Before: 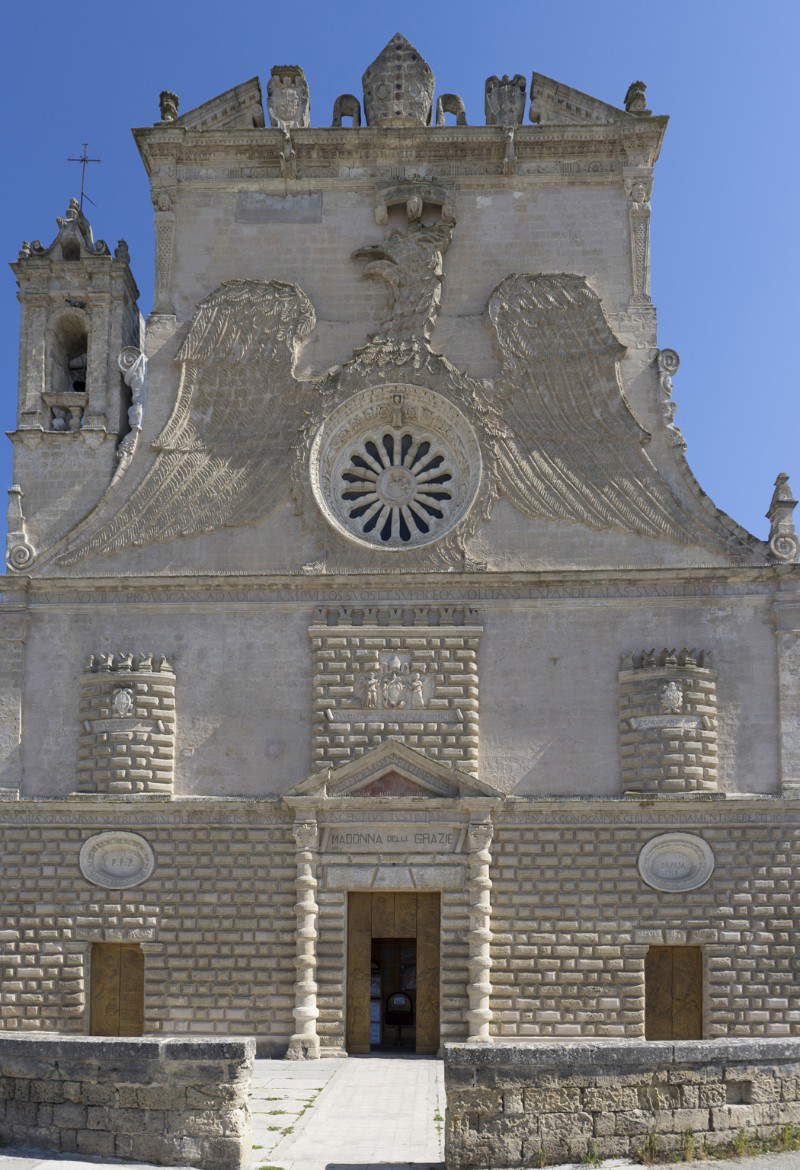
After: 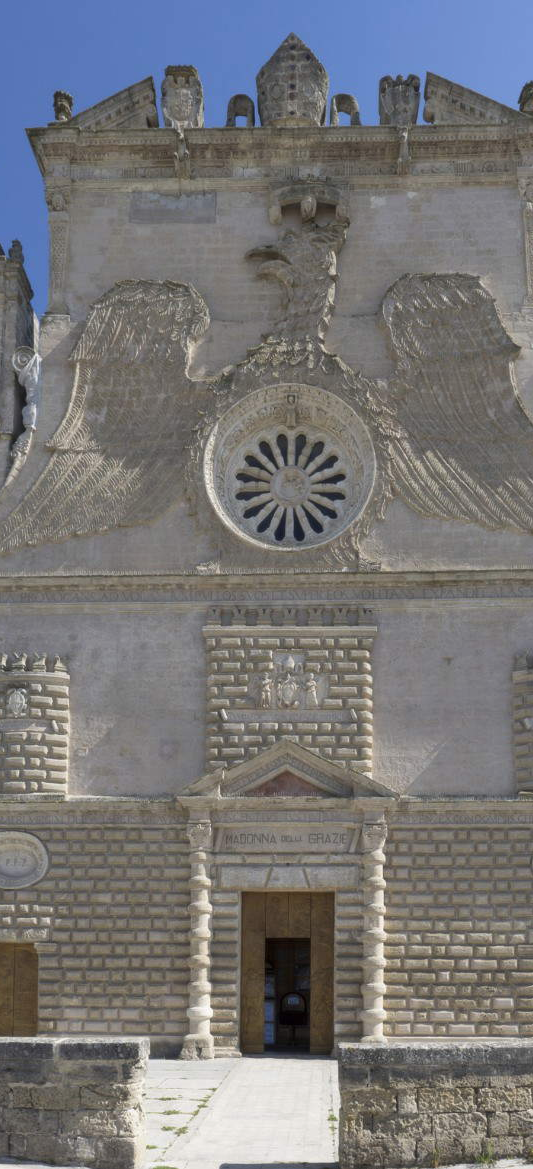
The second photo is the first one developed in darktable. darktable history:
crop and rotate: left 13.409%, right 19.924%
soften: size 10%, saturation 50%, brightness 0.2 EV, mix 10%
